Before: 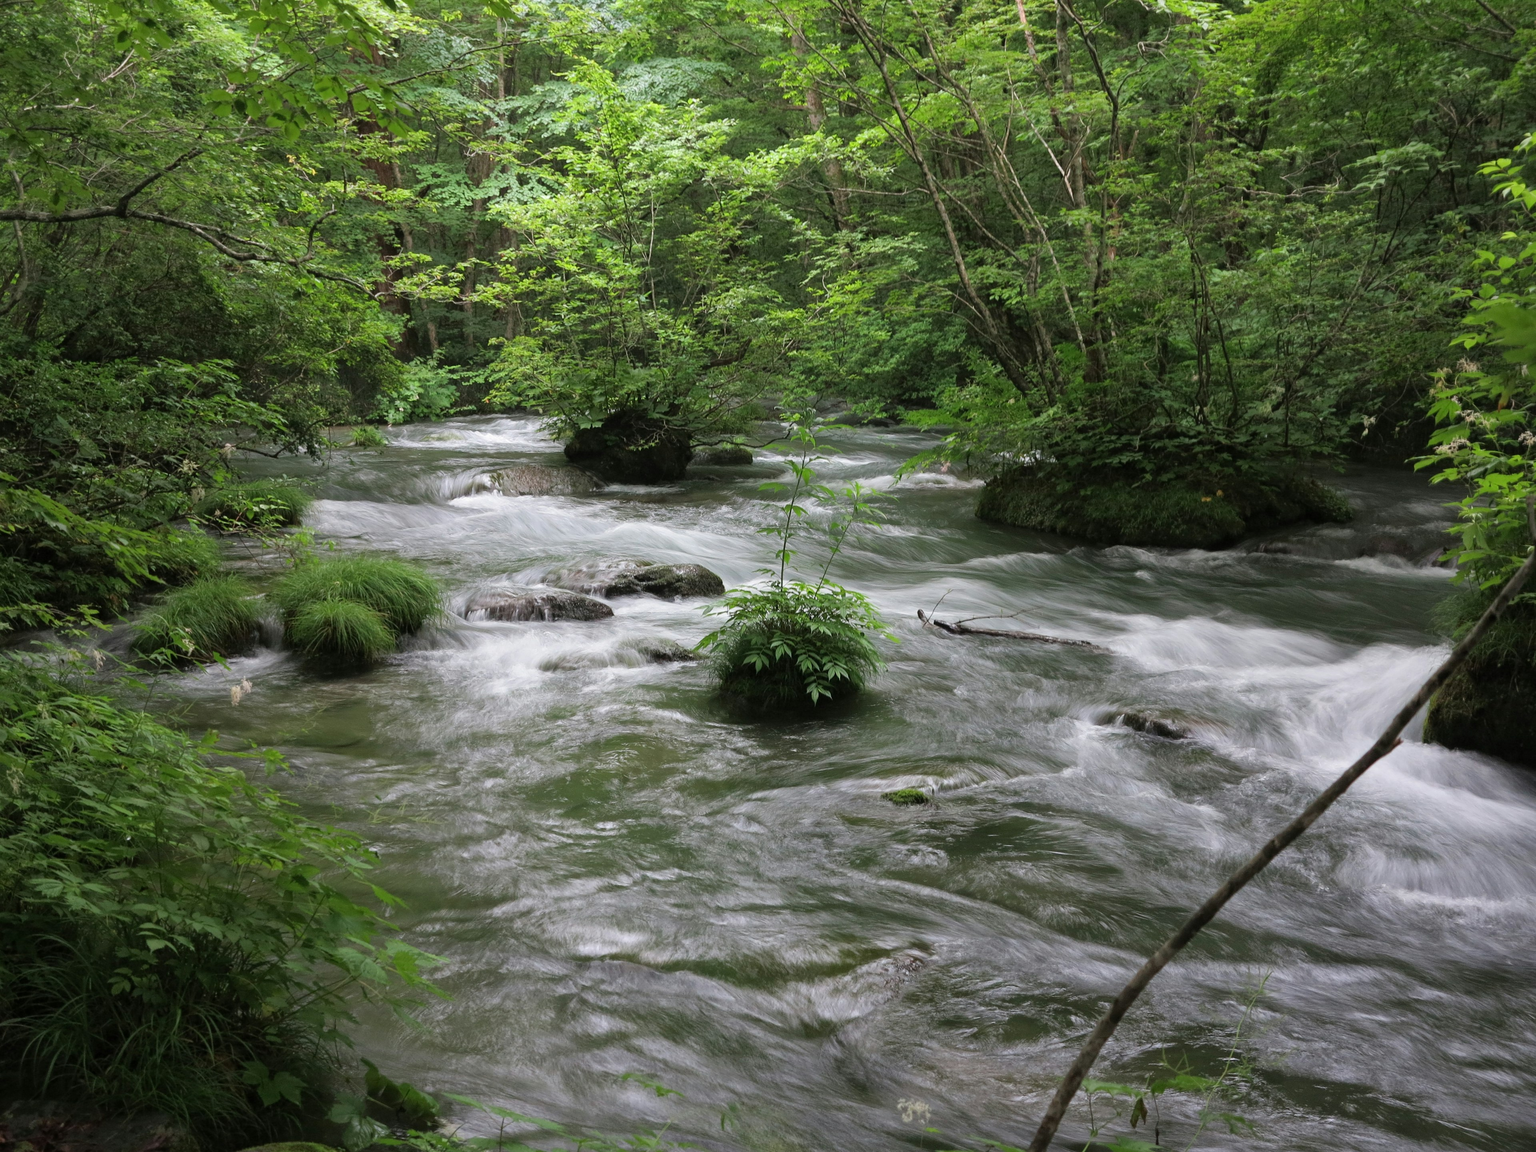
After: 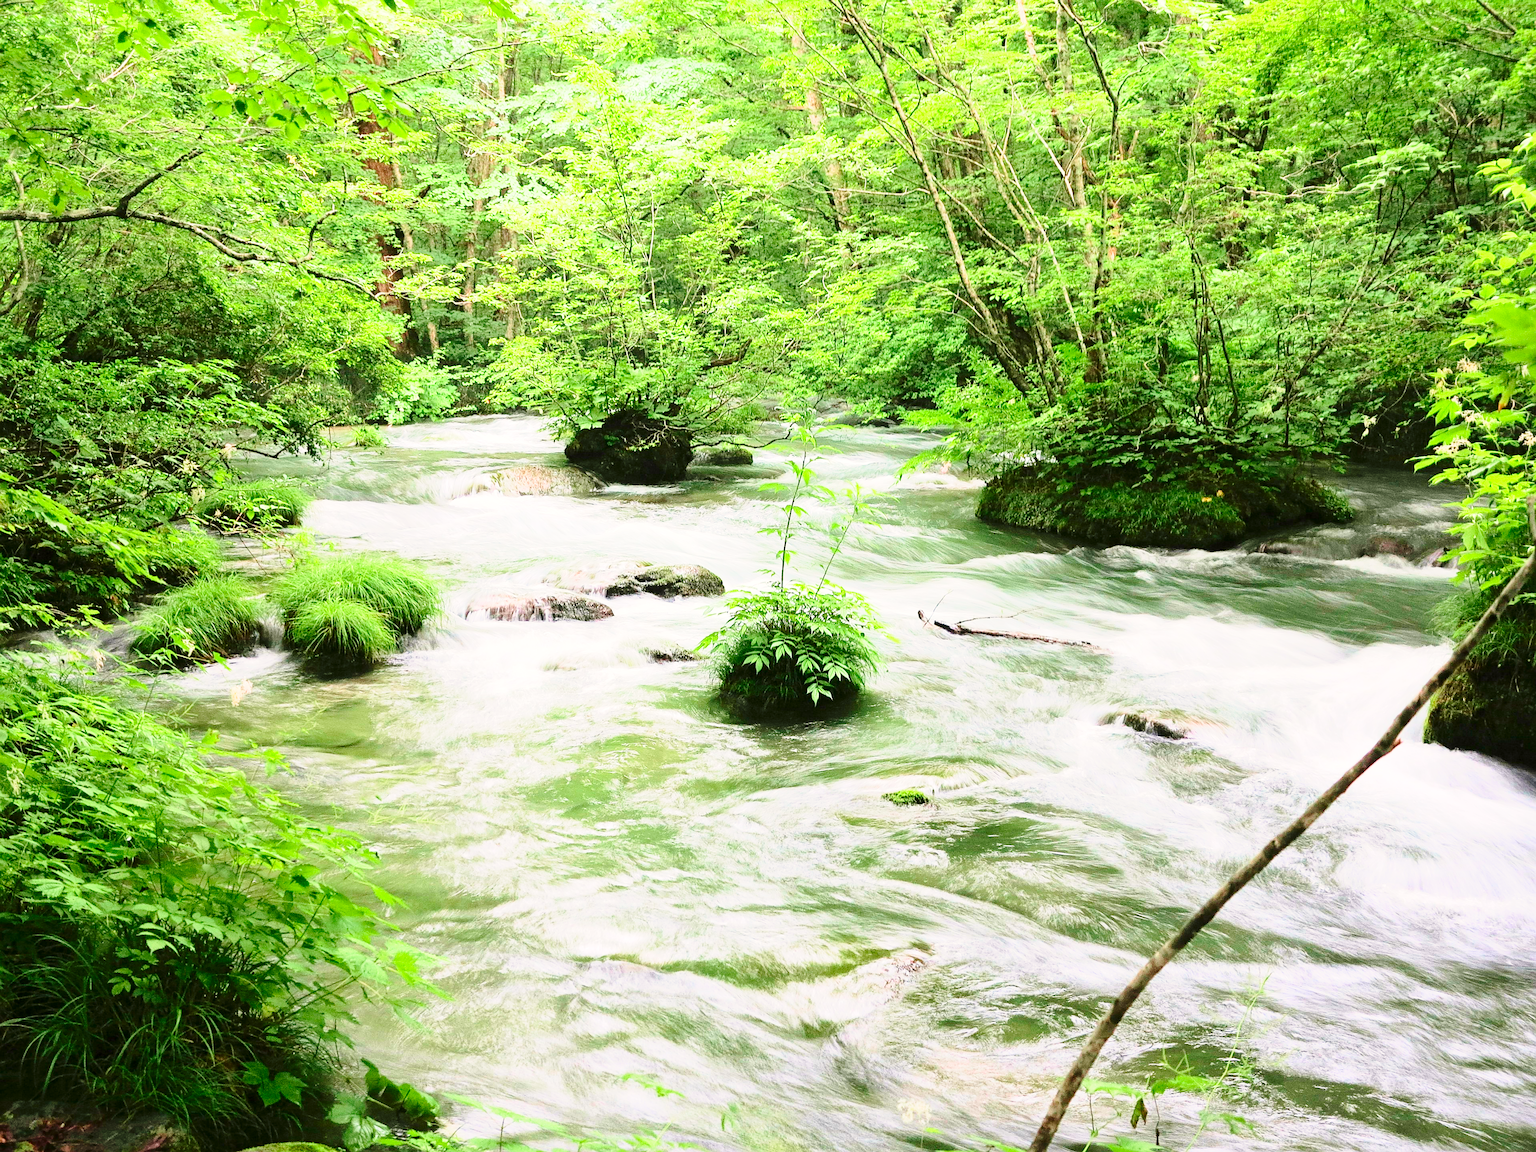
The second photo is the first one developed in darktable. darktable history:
color correction: highlights a* 0.816, highlights b* 2.78, saturation 1.1
base curve: curves: ch0 [(0, 0) (0.028, 0.03) (0.121, 0.232) (0.46, 0.748) (0.859, 0.968) (1, 1)], preserve colors none
sharpen: on, module defaults
tone curve: curves: ch0 [(0, 0) (0.091, 0.075) (0.409, 0.457) (0.733, 0.82) (0.844, 0.908) (0.909, 0.942) (1, 0.973)]; ch1 [(0, 0) (0.437, 0.404) (0.5, 0.5) (0.529, 0.556) (0.58, 0.606) (0.616, 0.654) (1, 1)]; ch2 [(0, 0) (0.442, 0.415) (0.5, 0.5) (0.535, 0.557) (0.585, 0.62) (1, 1)], color space Lab, independent channels, preserve colors none
exposure: exposure 1.25 EV, compensate exposure bias true, compensate highlight preservation false
